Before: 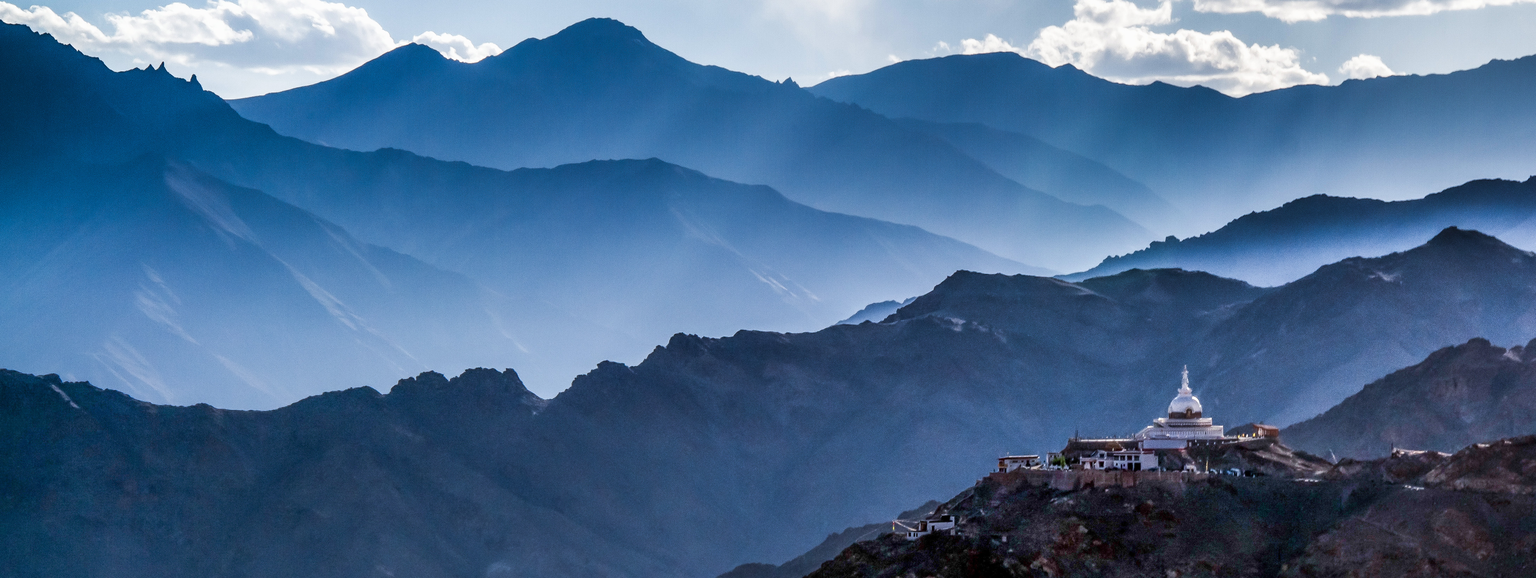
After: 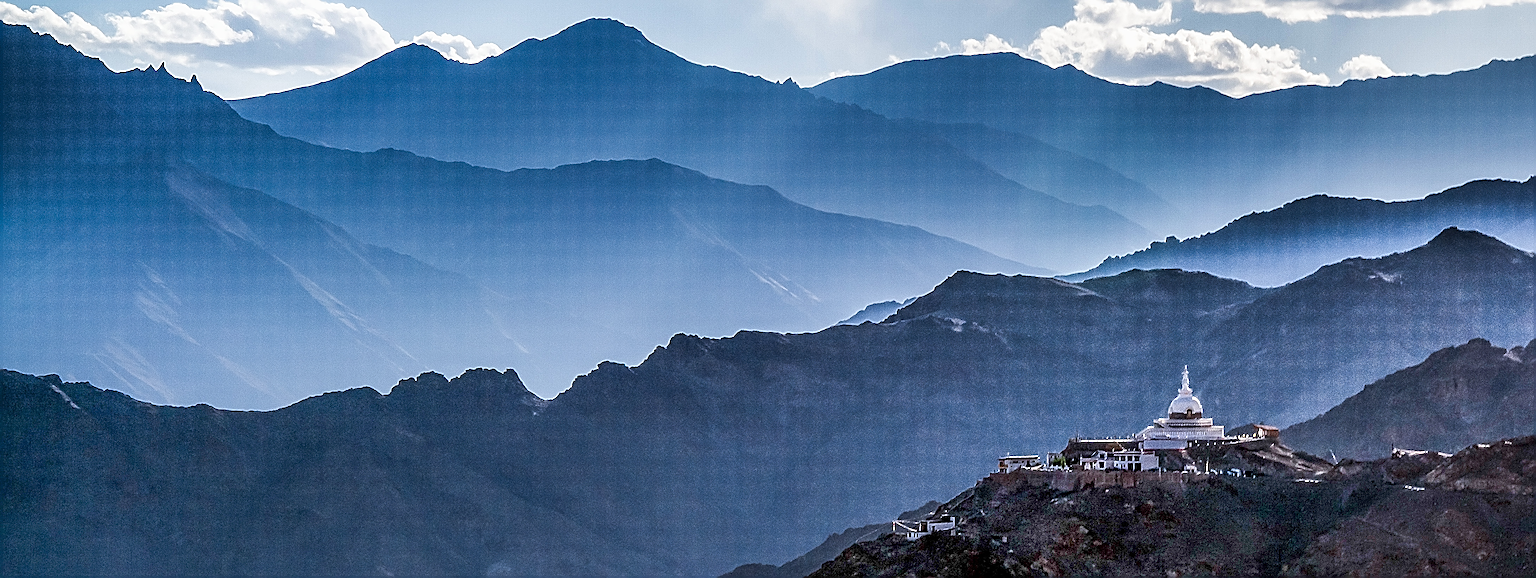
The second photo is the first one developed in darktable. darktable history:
sharpen: radius 3.164, amount 1.725
